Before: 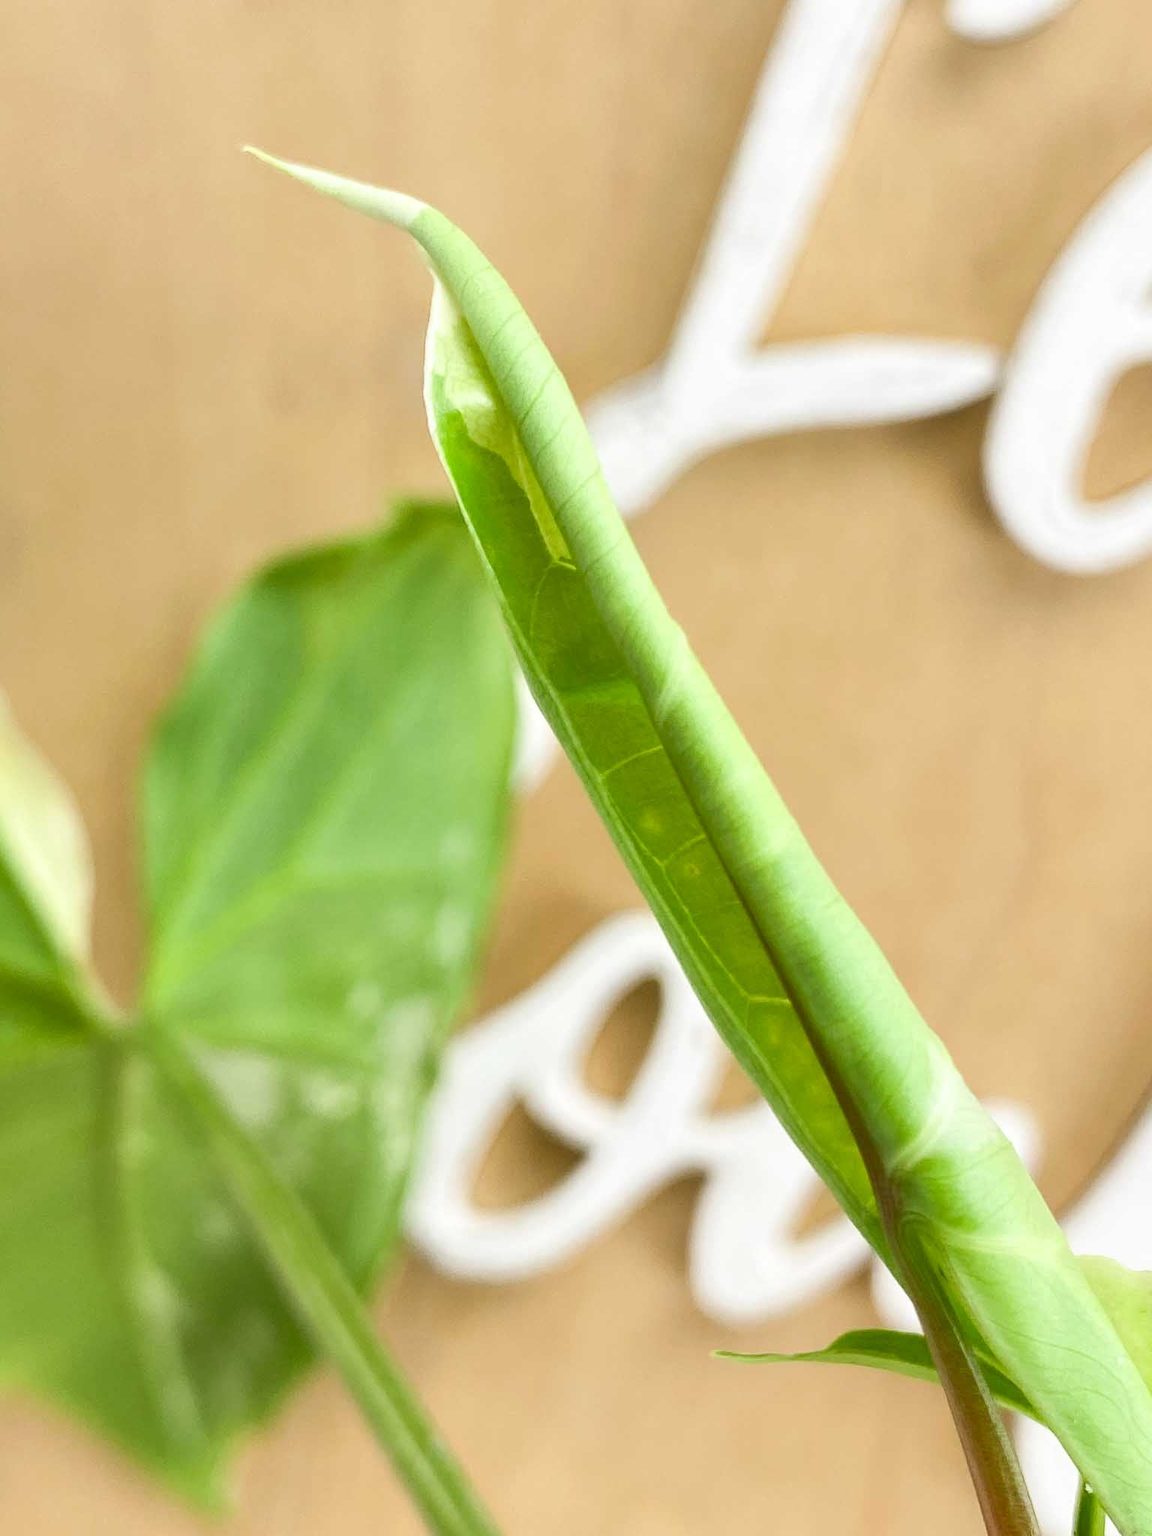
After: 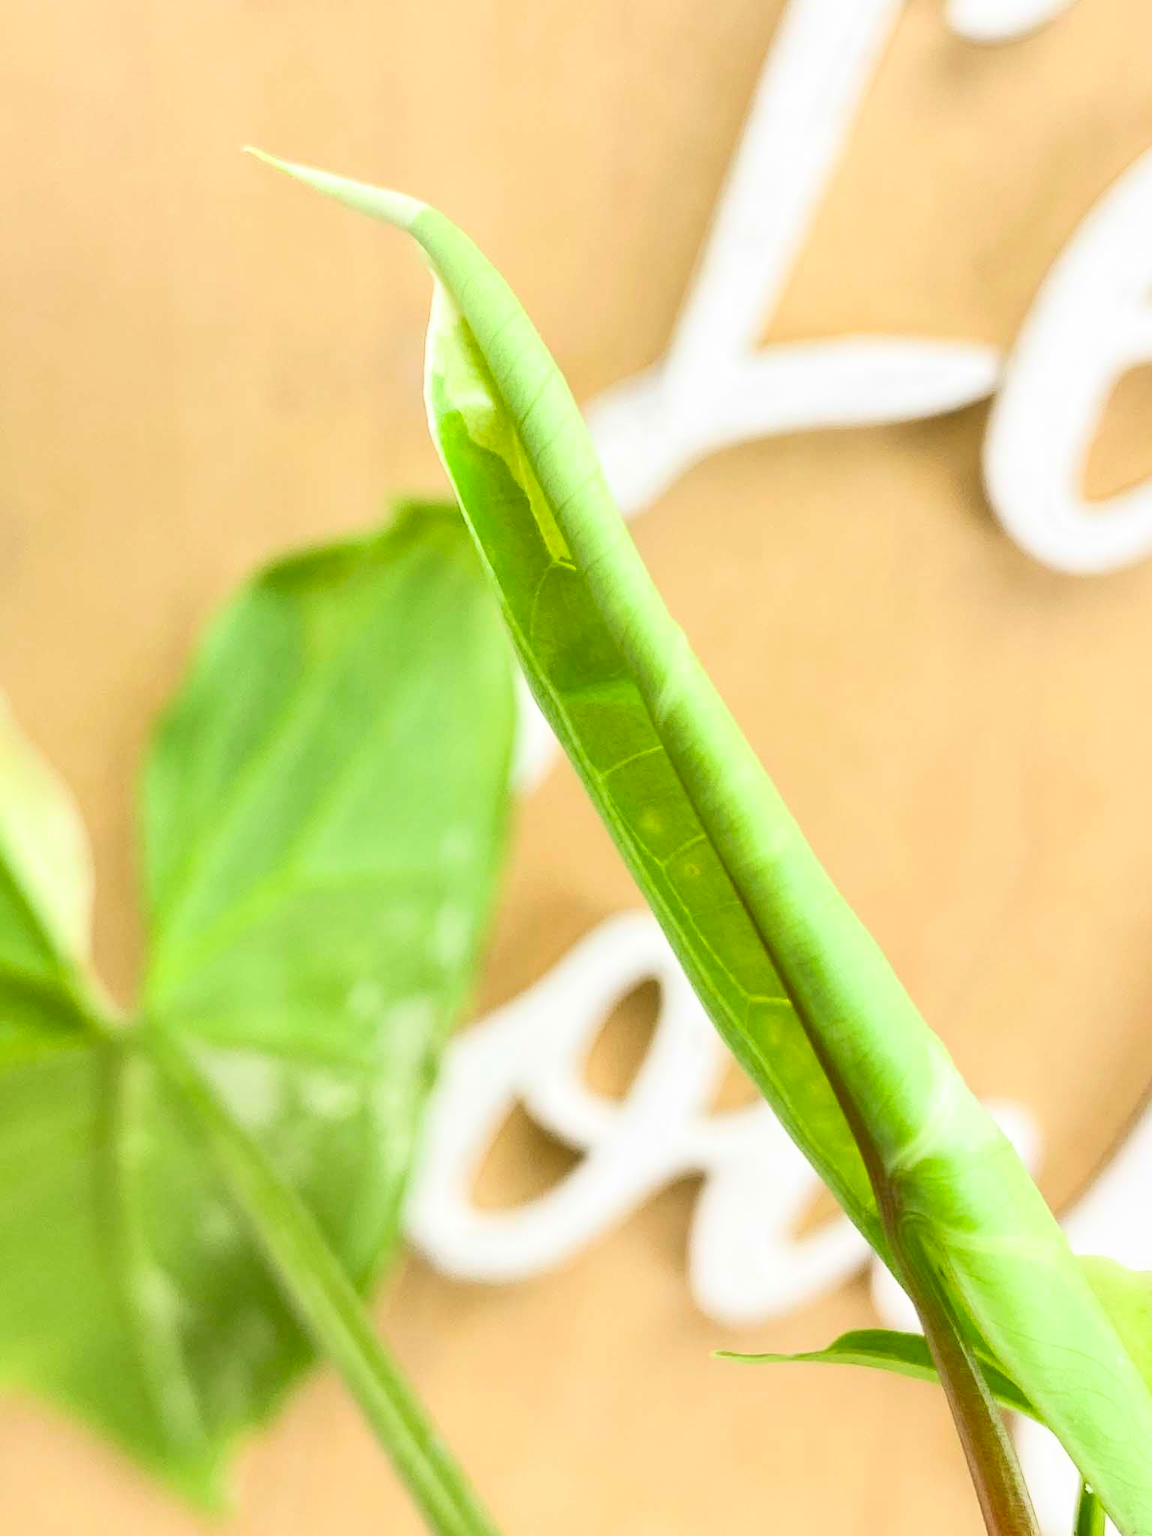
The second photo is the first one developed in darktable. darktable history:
base curve: preserve colors none
contrast brightness saturation: contrast 0.197, brightness 0.159, saturation 0.221
